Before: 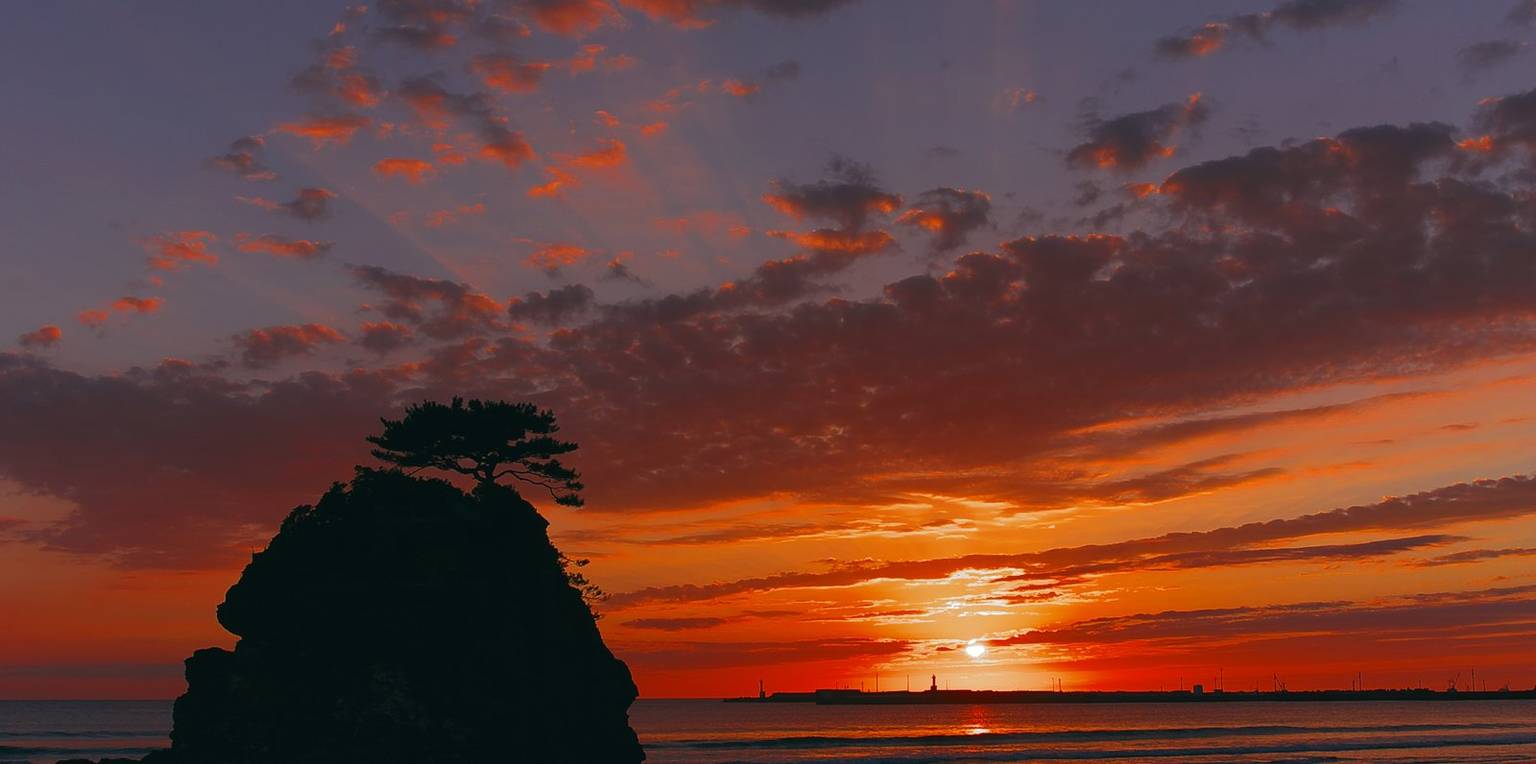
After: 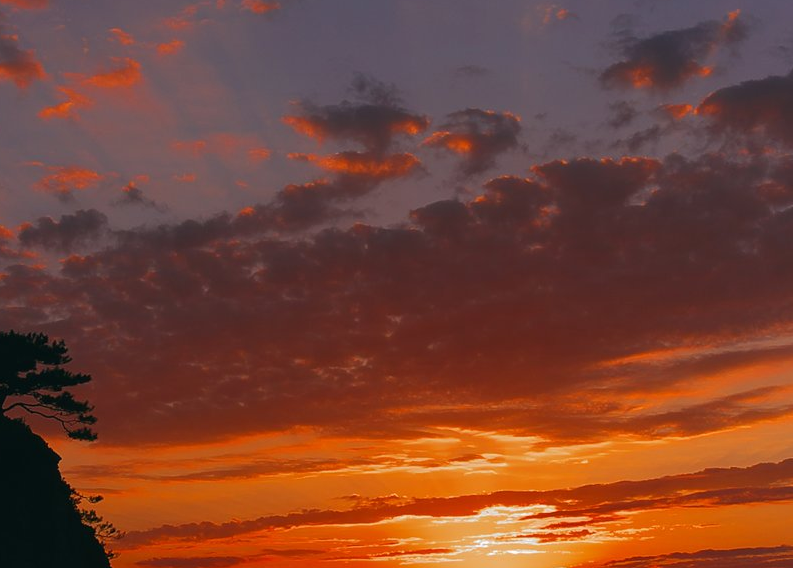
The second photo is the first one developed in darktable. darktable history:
crop: left 31.979%, top 11.005%, right 18.422%, bottom 17.586%
